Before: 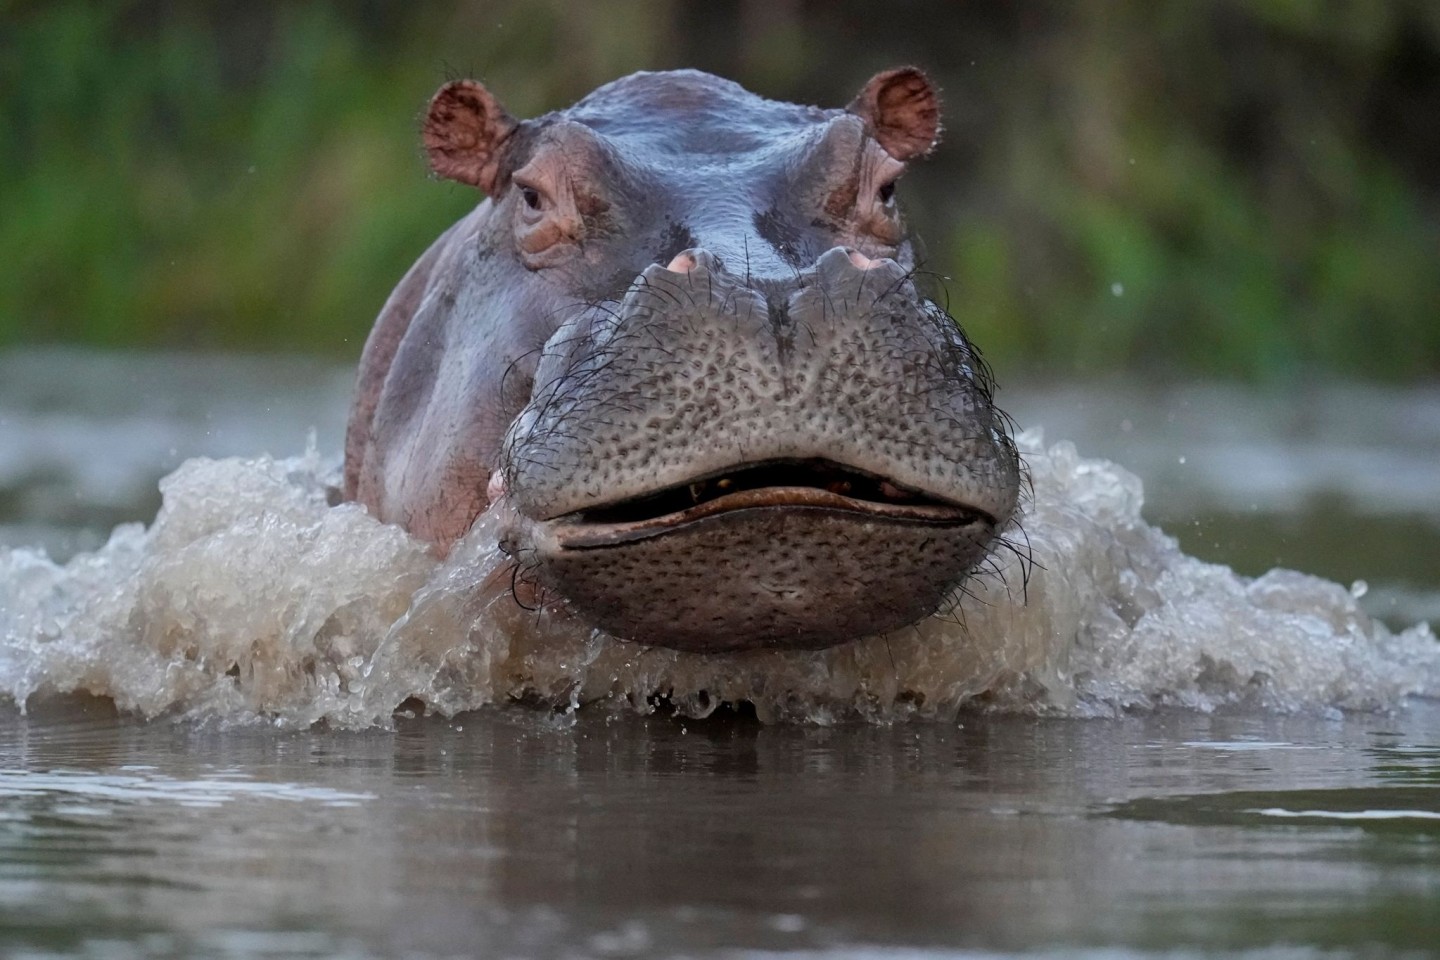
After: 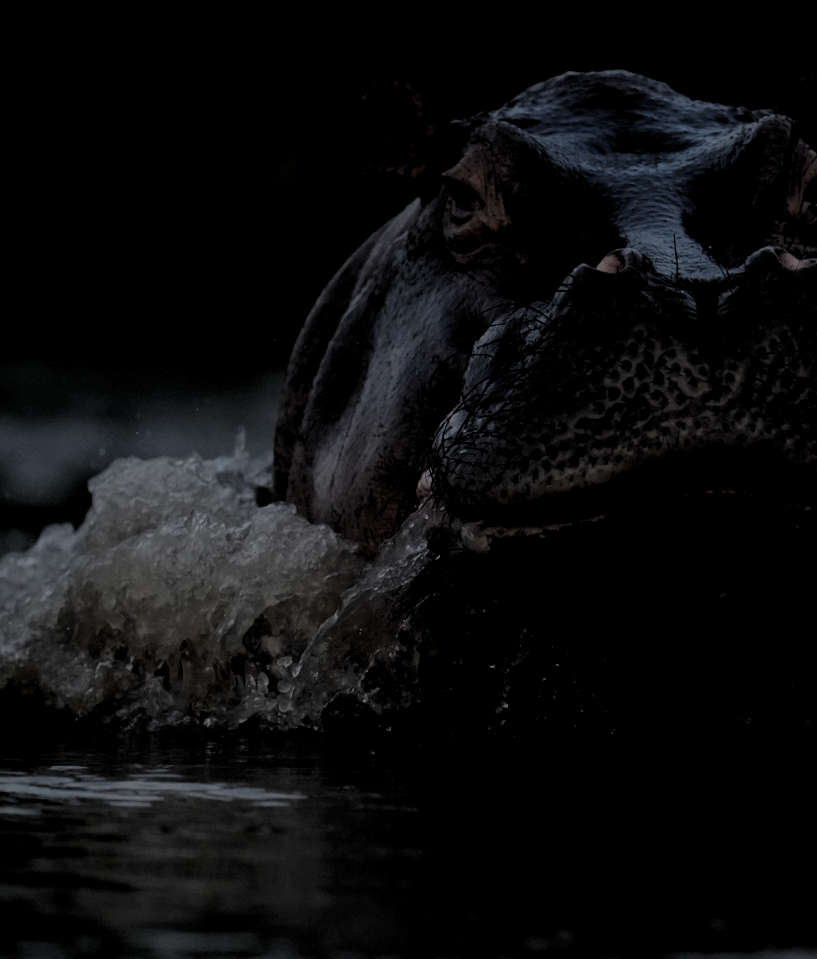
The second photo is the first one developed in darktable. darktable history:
levels: white 90.64%, levels [0.016, 0.5, 0.996]
crop: left 4.931%, right 38.288%
exposure: exposure -2.051 EV, compensate highlight preservation false
filmic rgb: black relative exposure -3.8 EV, white relative exposure 2.41 EV, dynamic range scaling -49.72%, hardness 3.44, latitude 30.18%, contrast 1.808
